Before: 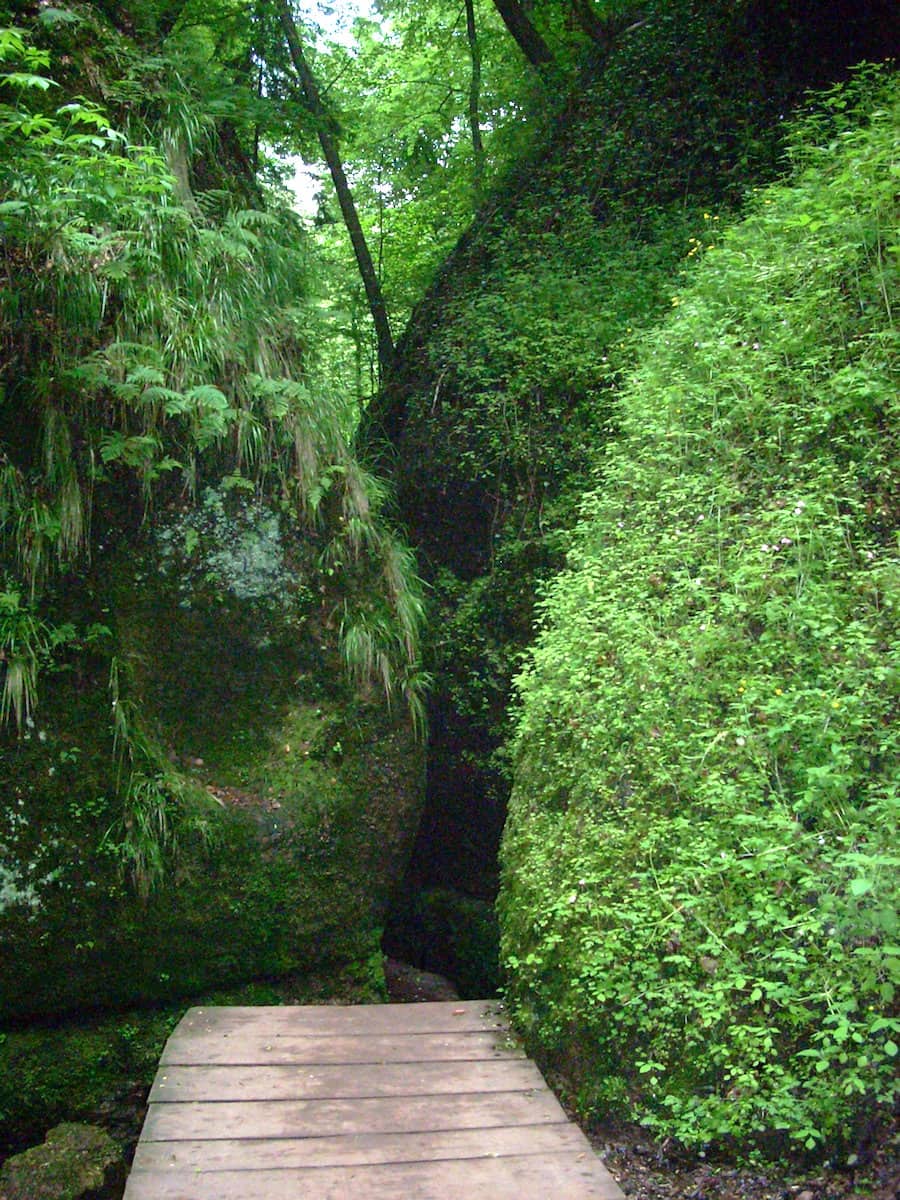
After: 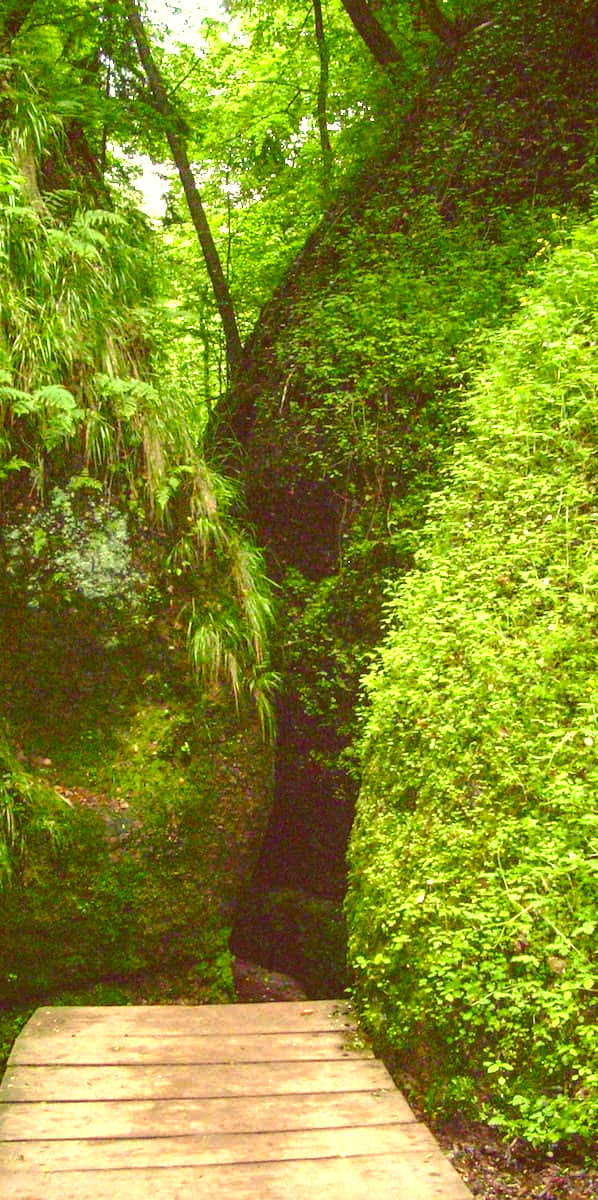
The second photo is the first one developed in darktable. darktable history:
local contrast: on, module defaults
color correction: highlights a* 1.12, highlights b* 24.26, shadows a* 15.58, shadows b* 24.26
crop: left 16.899%, right 16.556%
color balance rgb: shadows lift › chroma 3%, shadows lift › hue 280.8°, power › hue 330°, highlights gain › chroma 3%, highlights gain › hue 75.6°, global offset › luminance 2%, perceptual saturation grading › global saturation 20%, perceptual saturation grading › highlights -25%, perceptual saturation grading › shadows 50%, global vibrance 20.33%
exposure: black level correction 0, exposure 0.68 EV, compensate exposure bias true, compensate highlight preservation false
